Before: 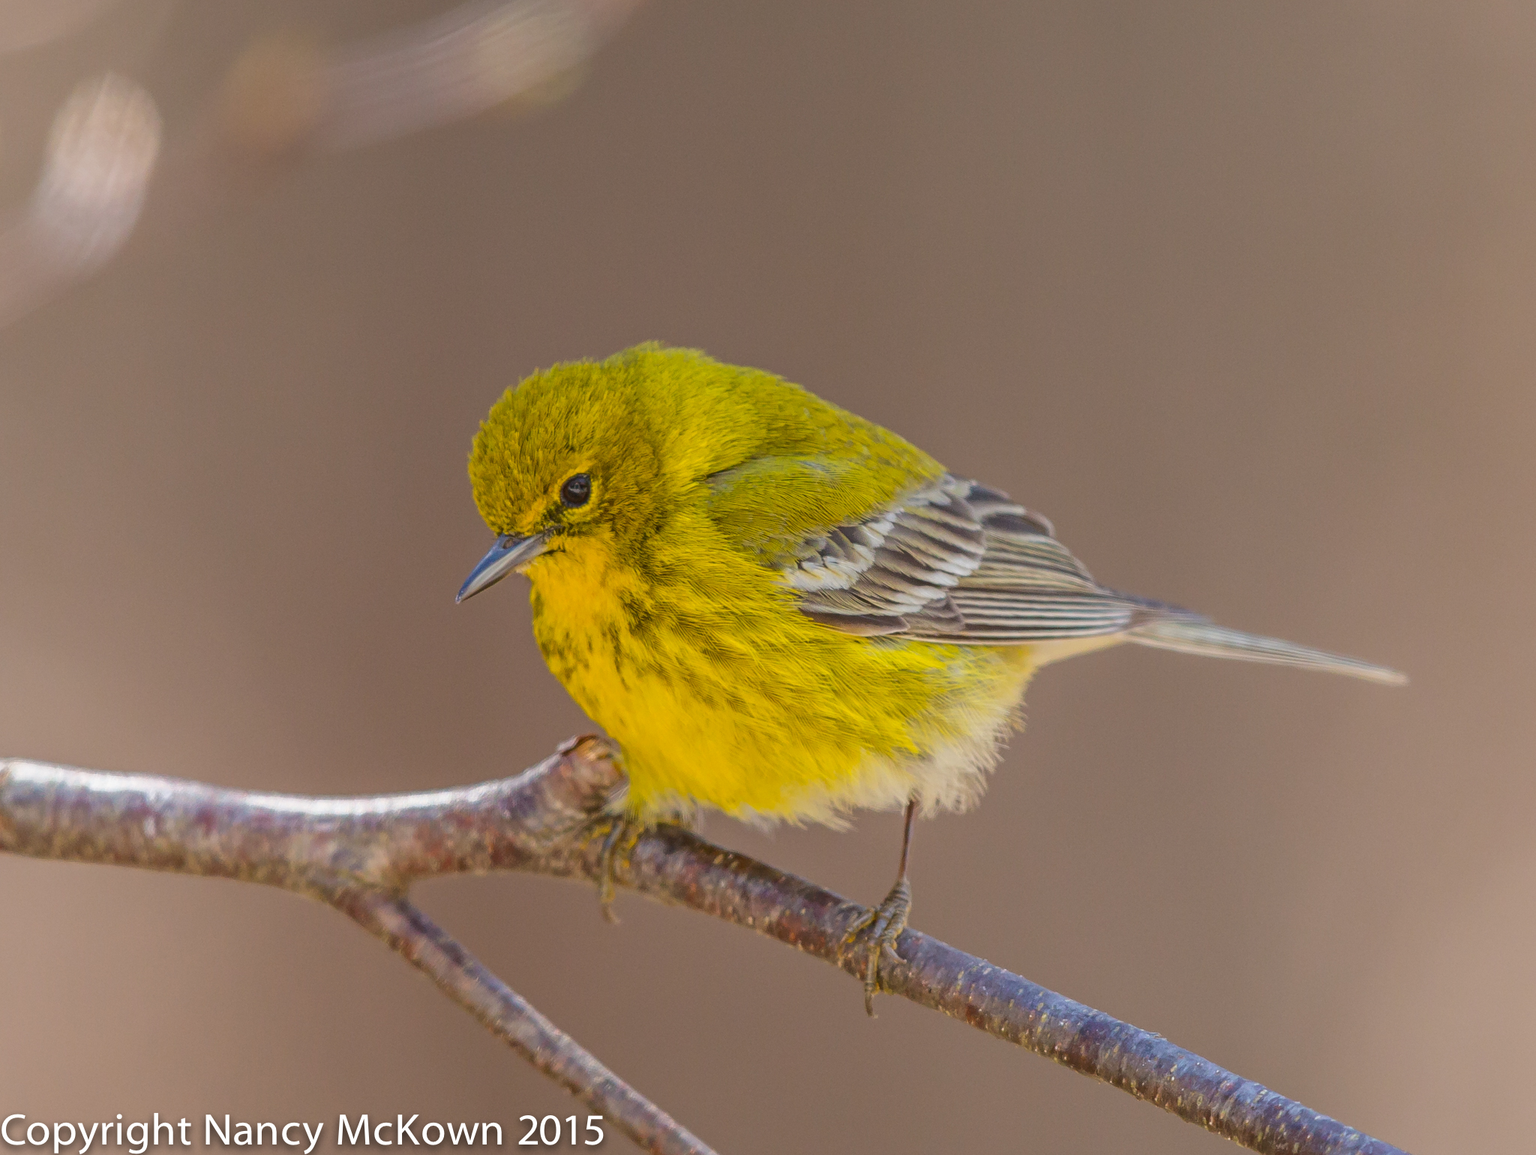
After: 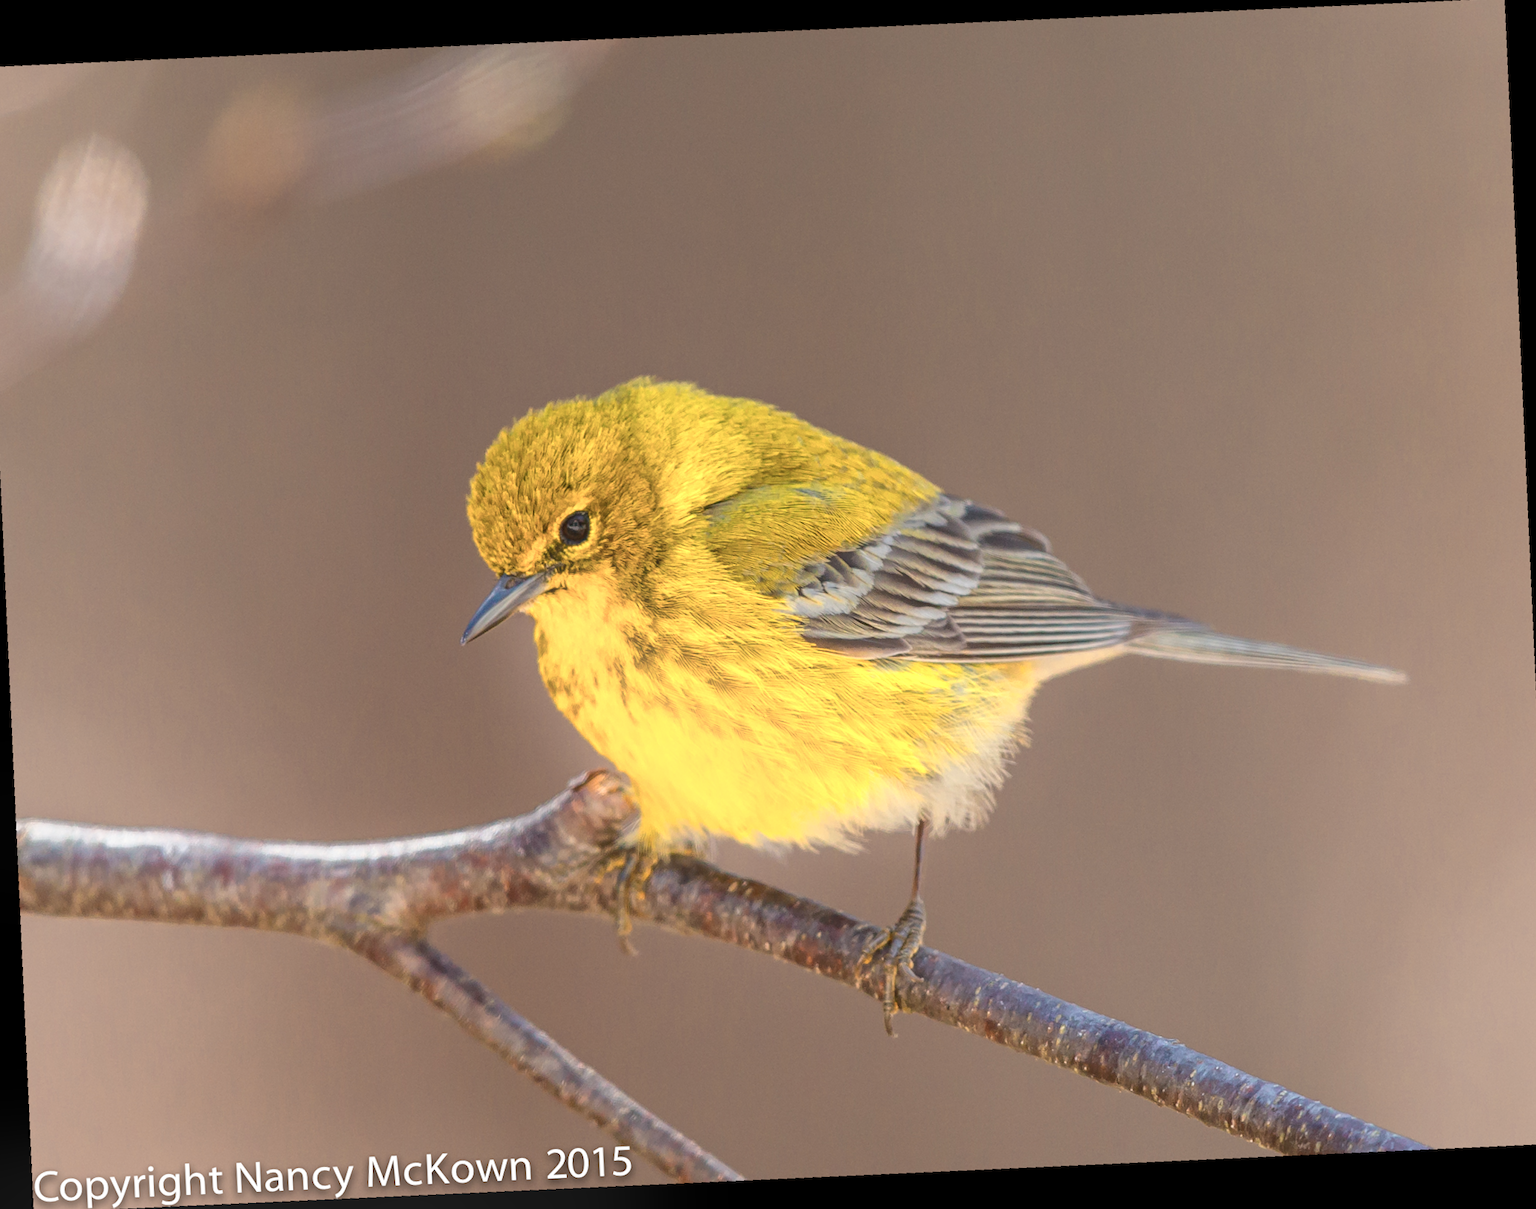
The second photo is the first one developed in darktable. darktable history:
bloom: size 13.65%, threshold 98.39%, strength 4.82%
color zones: curves: ch0 [(0.018, 0.548) (0.224, 0.64) (0.425, 0.447) (0.675, 0.575) (0.732, 0.579)]; ch1 [(0.066, 0.487) (0.25, 0.5) (0.404, 0.43) (0.75, 0.421) (0.956, 0.421)]; ch2 [(0.044, 0.561) (0.215, 0.465) (0.399, 0.544) (0.465, 0.548) (0.614, 0.447) (0.724, 0.43) (0.882, 0.623) (0.956, 0.632)]
rotate and perspective: rotation -4.98°, automatic cropping off
crop and rotate: angle -2.38°
